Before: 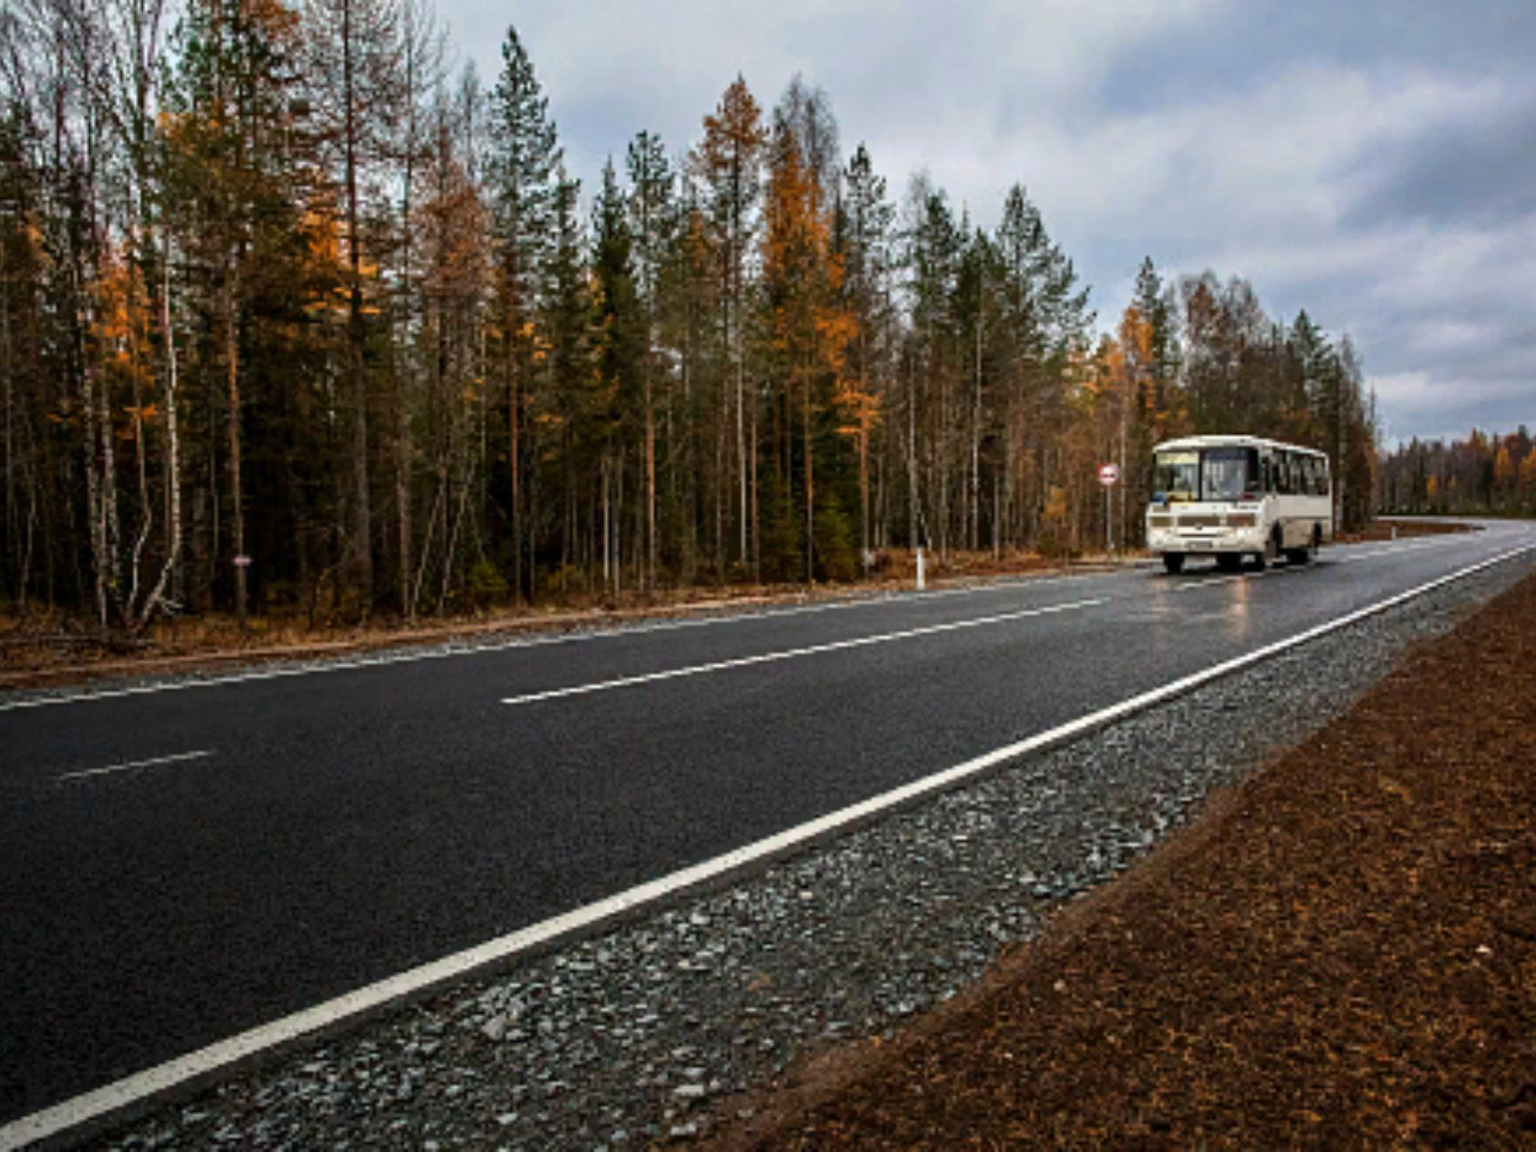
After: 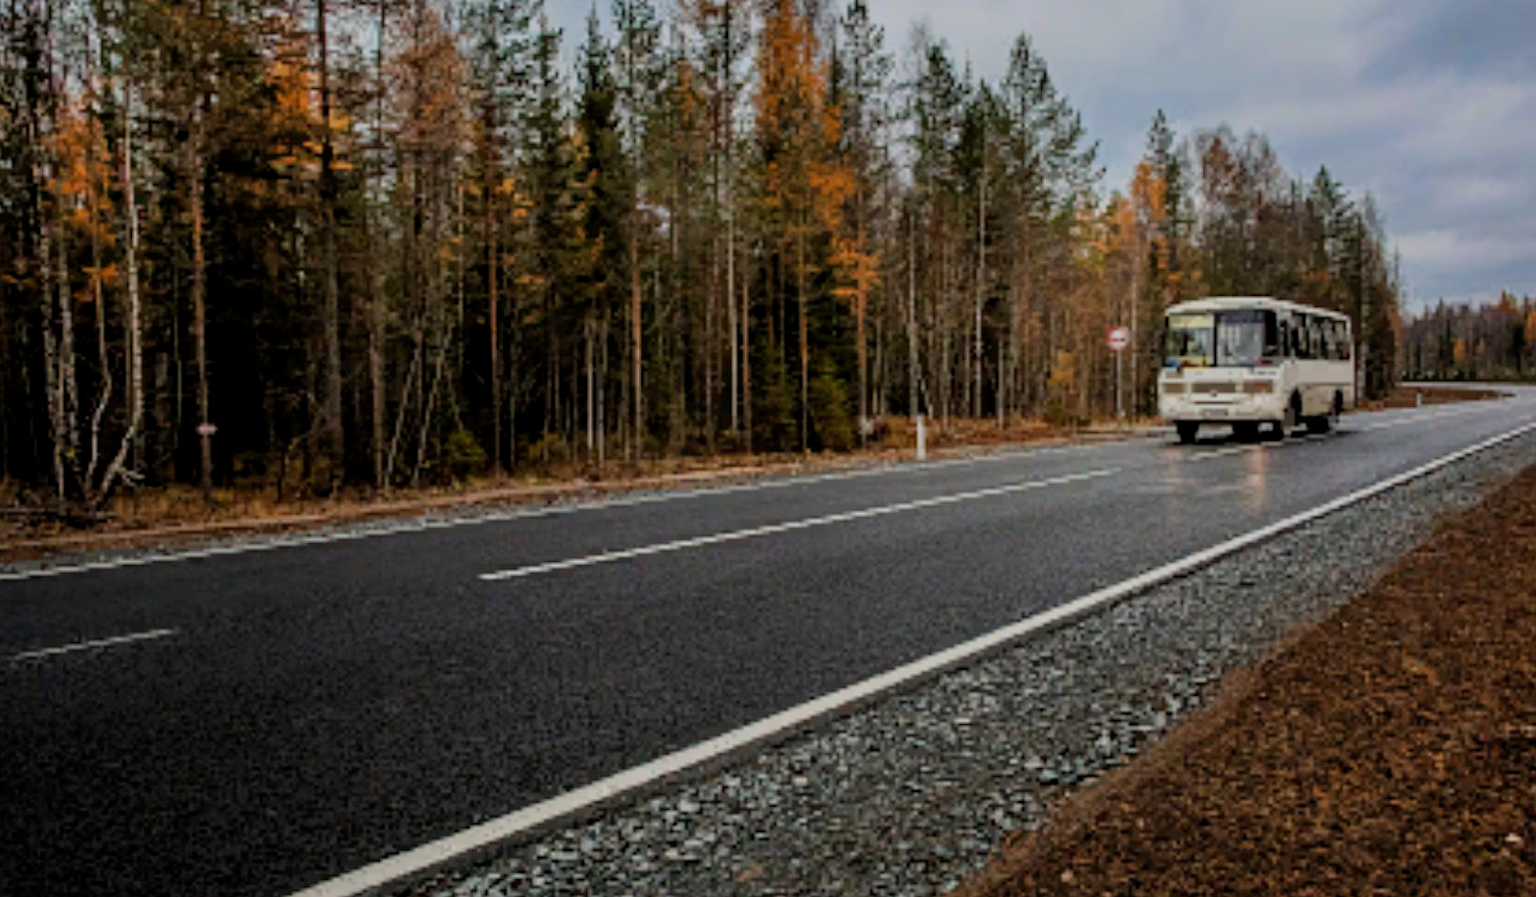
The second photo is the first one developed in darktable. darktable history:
filmic rgb: black relative exposure -8.79 EV, white relative exposure 4.98 EV, threshold 3 EV, target black luminance 0%, hardness 3.77, latitude 66.33%, contrast 0.822, shadows ↔ highlights balance 20%, color science v5 (2021), contrast in shadows safe, contrast in highlights safe, enable highlight reconstruction true
crop and rotate: left 2.991%, top 13.302%, right 1.981%, bottom 12.636%
